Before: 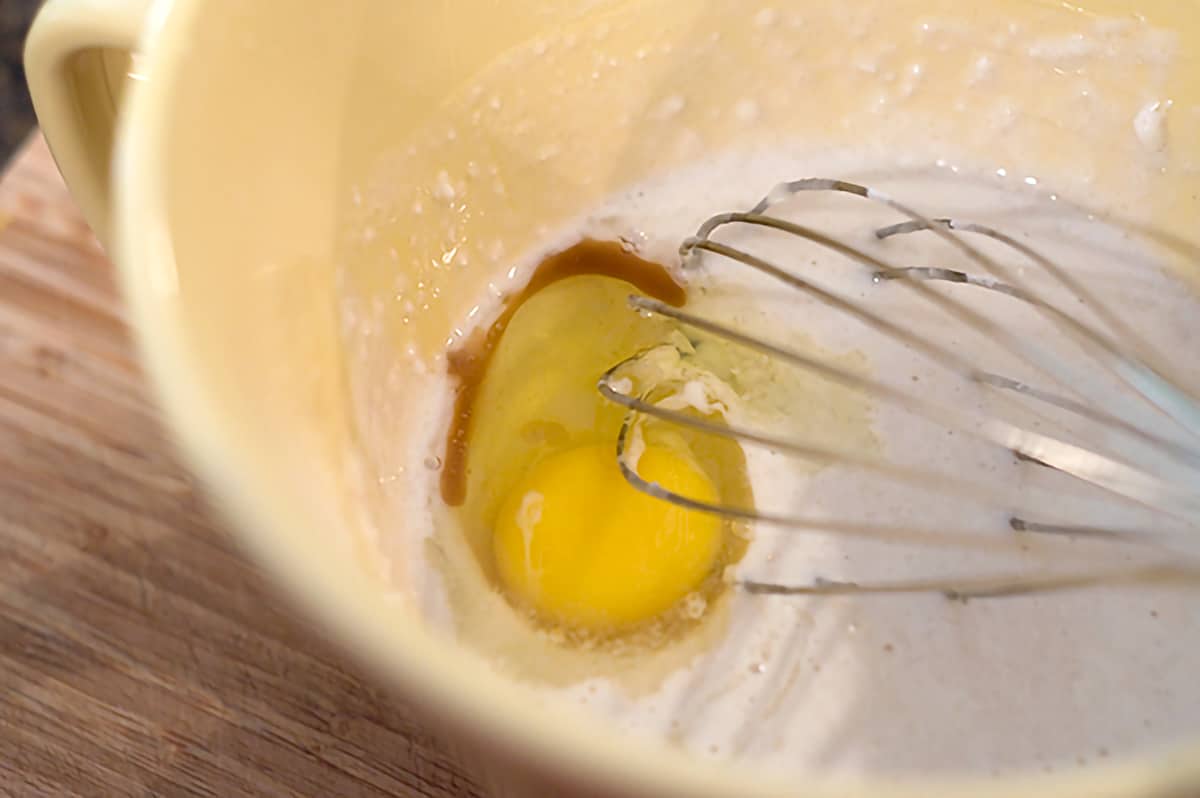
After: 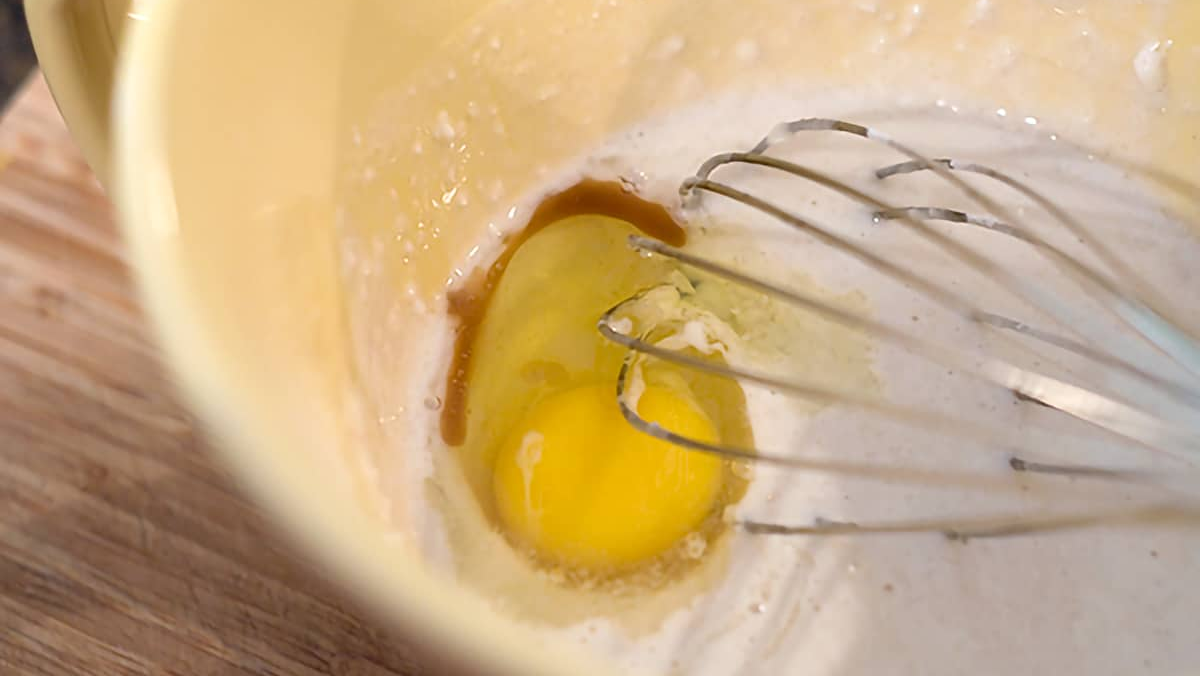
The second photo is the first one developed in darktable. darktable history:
crop: top 7.608%, bottom 7.558%
